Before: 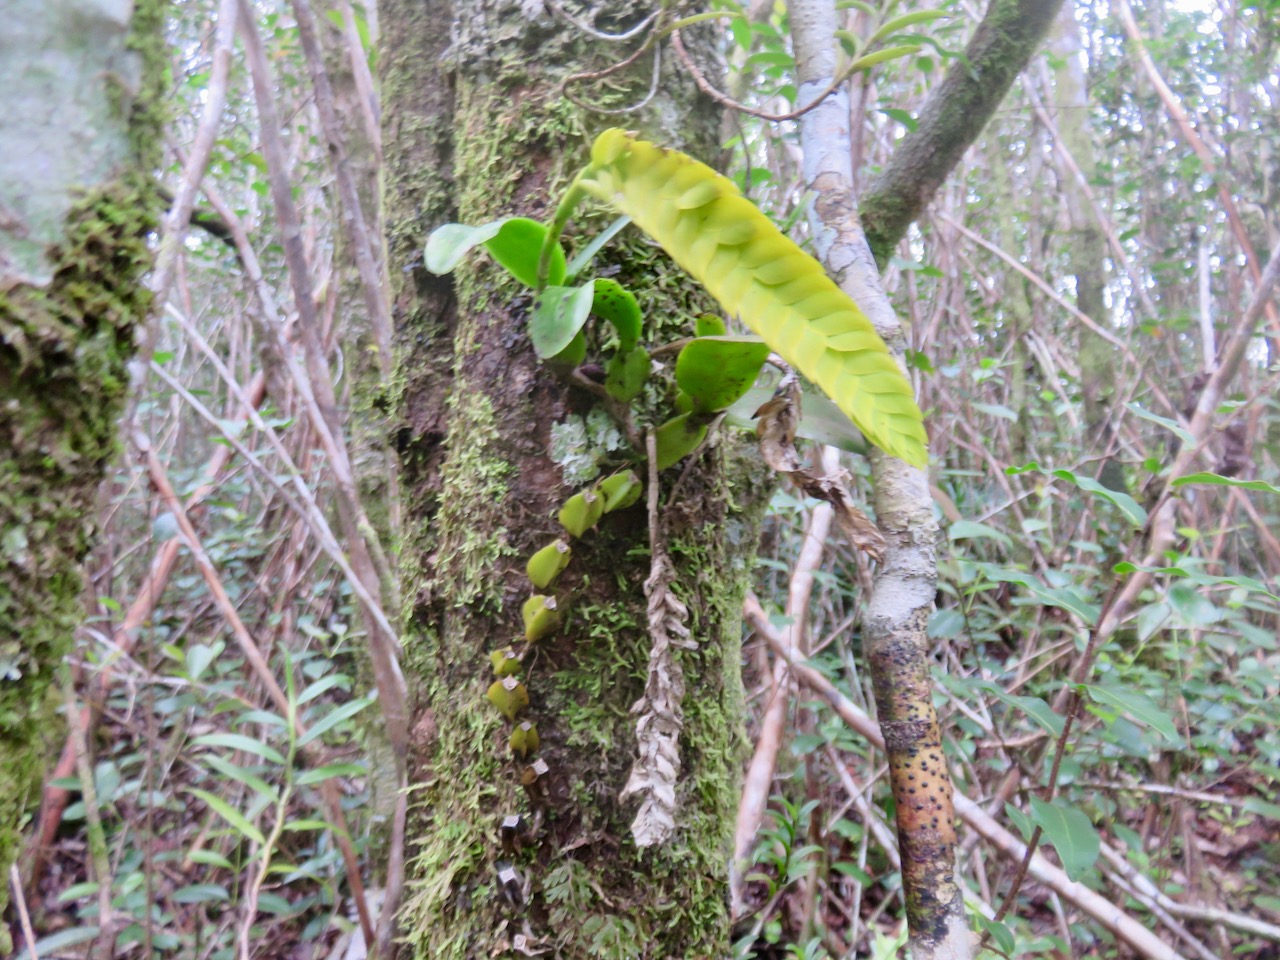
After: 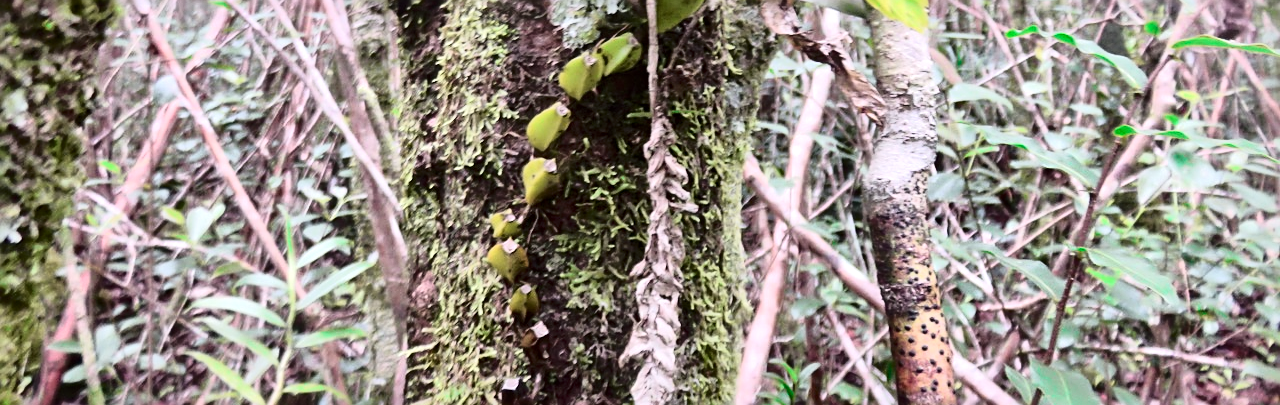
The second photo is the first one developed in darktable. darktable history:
exposure: exposure 0.128 EV, compensate highlight preservation false
tone curve: curves: ch0 [(0, 0.032) (0.094, 0.08) (0.265, 0.208) (0.41, 0.417) (0.498, 0.496) (0.638, 0.673) (0.819, 0.841) (0.96, 0.899)]; ch1 [(0, 0) (0.161, 0.092) (0.37, 0.302) (0.417, 0.434) (0.495, 0.504) (0.576, 0.589) (0.725, 0.765) (1, 1)]; ch2 [(0, 0) (0.352, 0.403) (0.45, 0.469) (0.521, 0.515) (0.59, 0.579) (1, 1)], color space Lab, independent channels, preserve colors none
crop: top 45.537%, bottom 12.221%
tone equalizer: -8 EV -0.428 EV, -7 EV -0.377 EV, -6 EV -0.338 EV, -5 EV -0.236 EV, -3 EV 0.246 EV, -2 EV 0.307 EV, -1 EV 0.411 EV, +0 EV 0.42 EV, edges refinement/feathering 500, mask exposure compensation -1.57 EV, preserve details no
sharpen: on, module defaults
local contrast: mode bilateral grid, contrast 20, coarseness 51, detail 171%, midtone range 0.2
base curve: curves: ch0 [(0, 0) (0.303, 0.277) (1, 1)]
color correction: highlights b* 0.032
